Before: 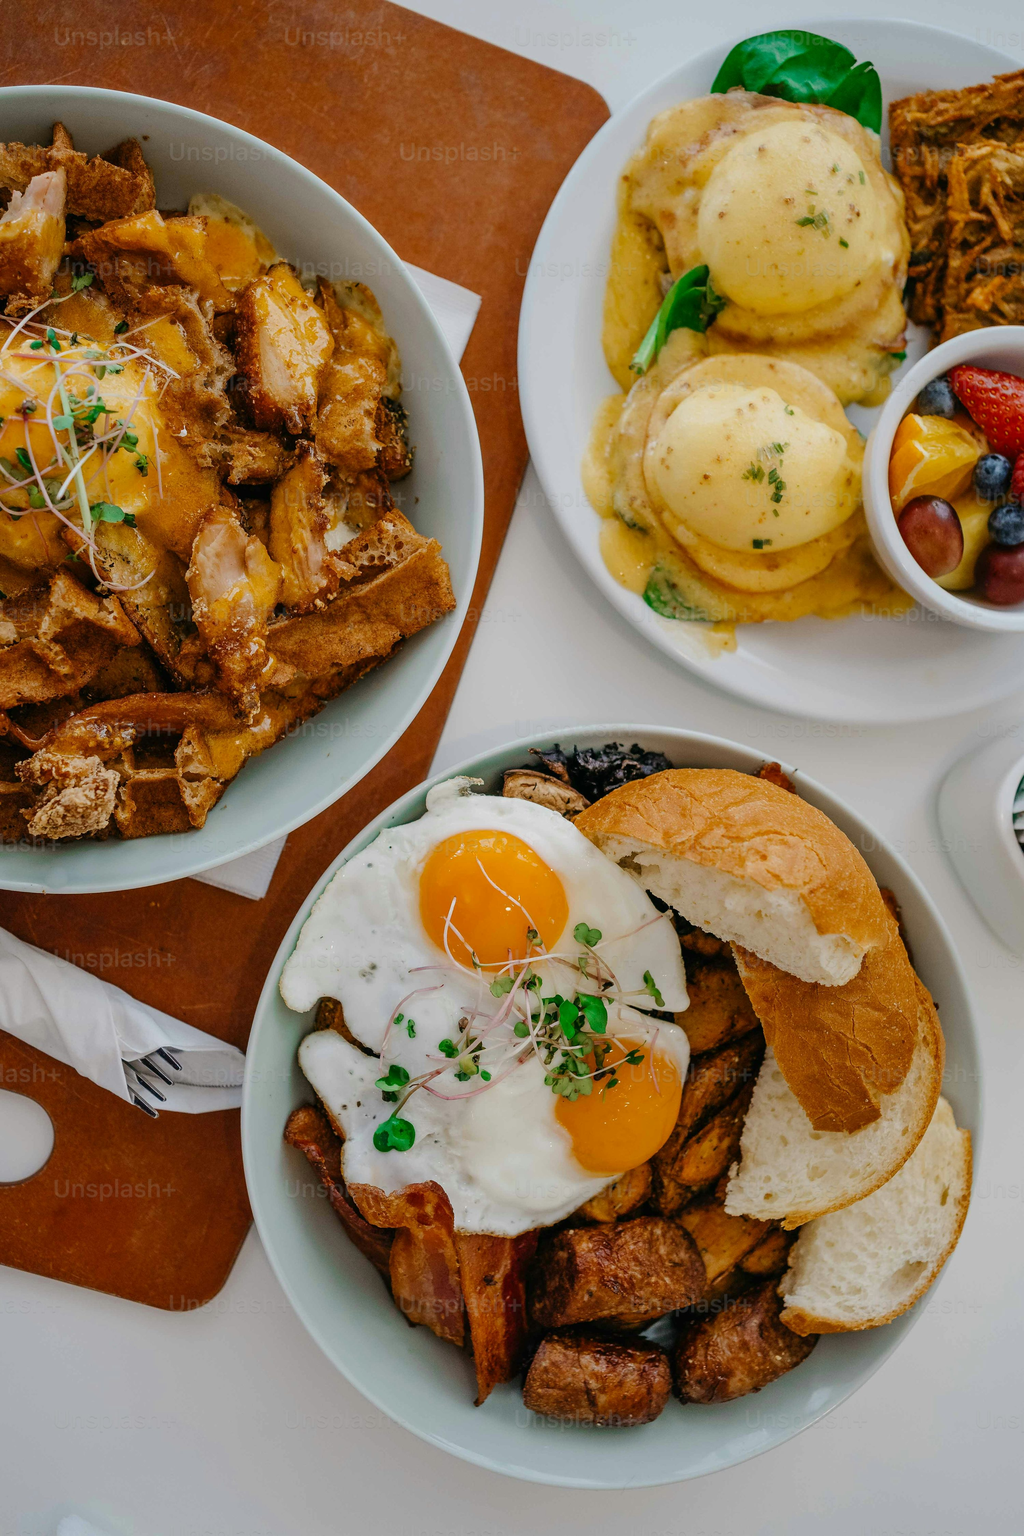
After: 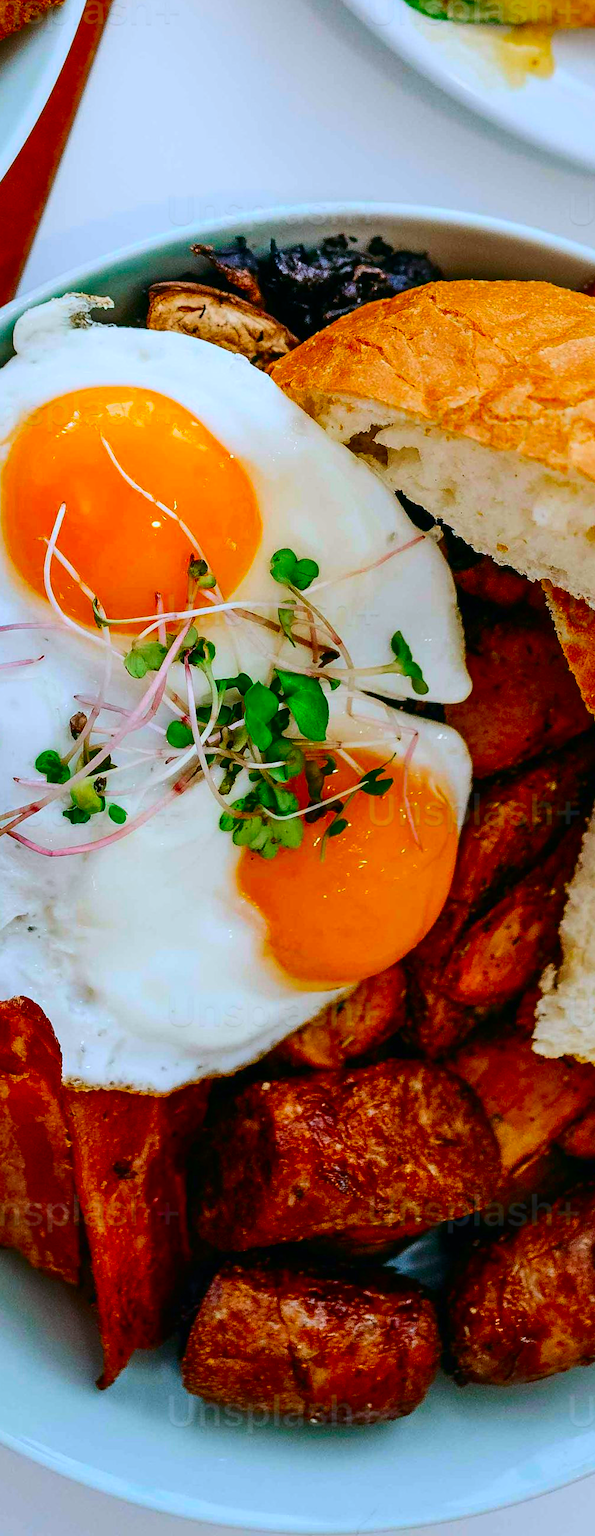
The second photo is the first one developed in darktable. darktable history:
contrast brightness saturation: contrast 0.257, brightness 0.015, saturation 0.88
crop: left 40.889%, top 39.563%, right 25.623%, bottom 2.923%
color calibration: x 0.37, y 0.382, temperature 4314.09 K
